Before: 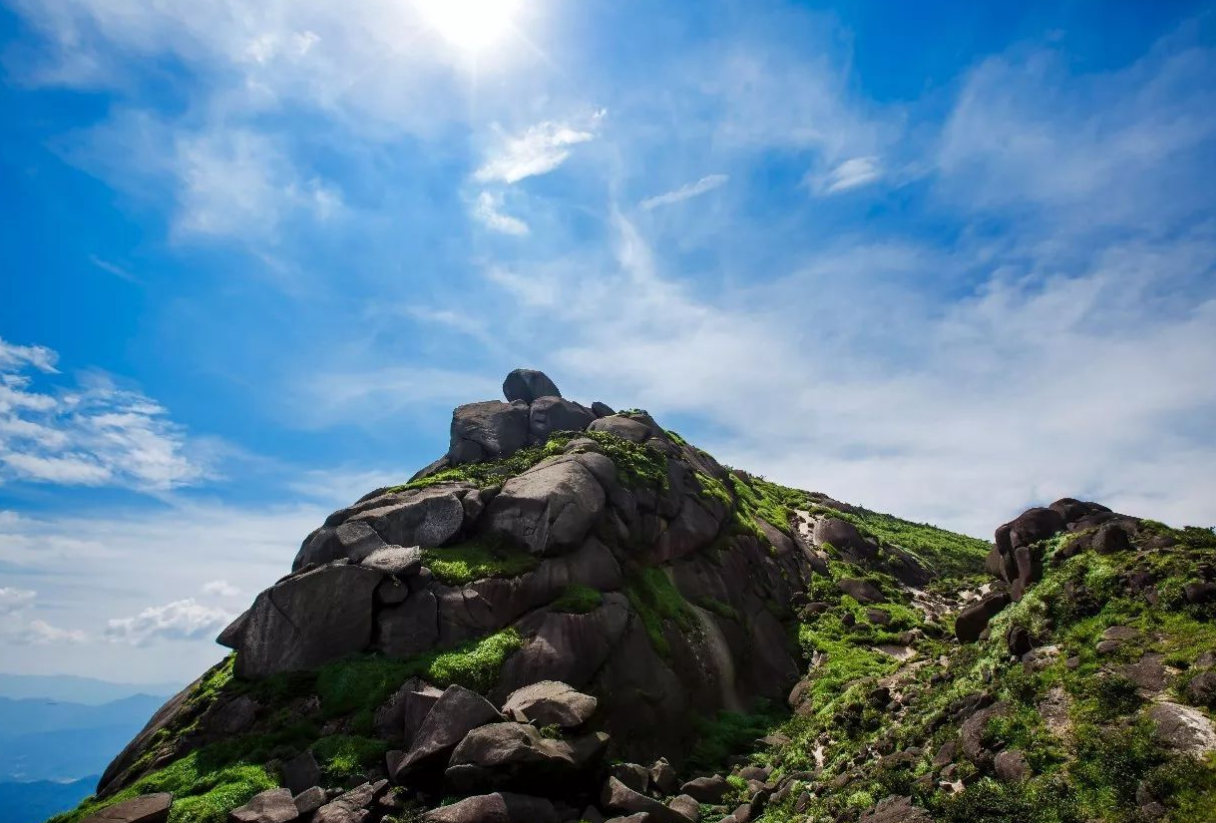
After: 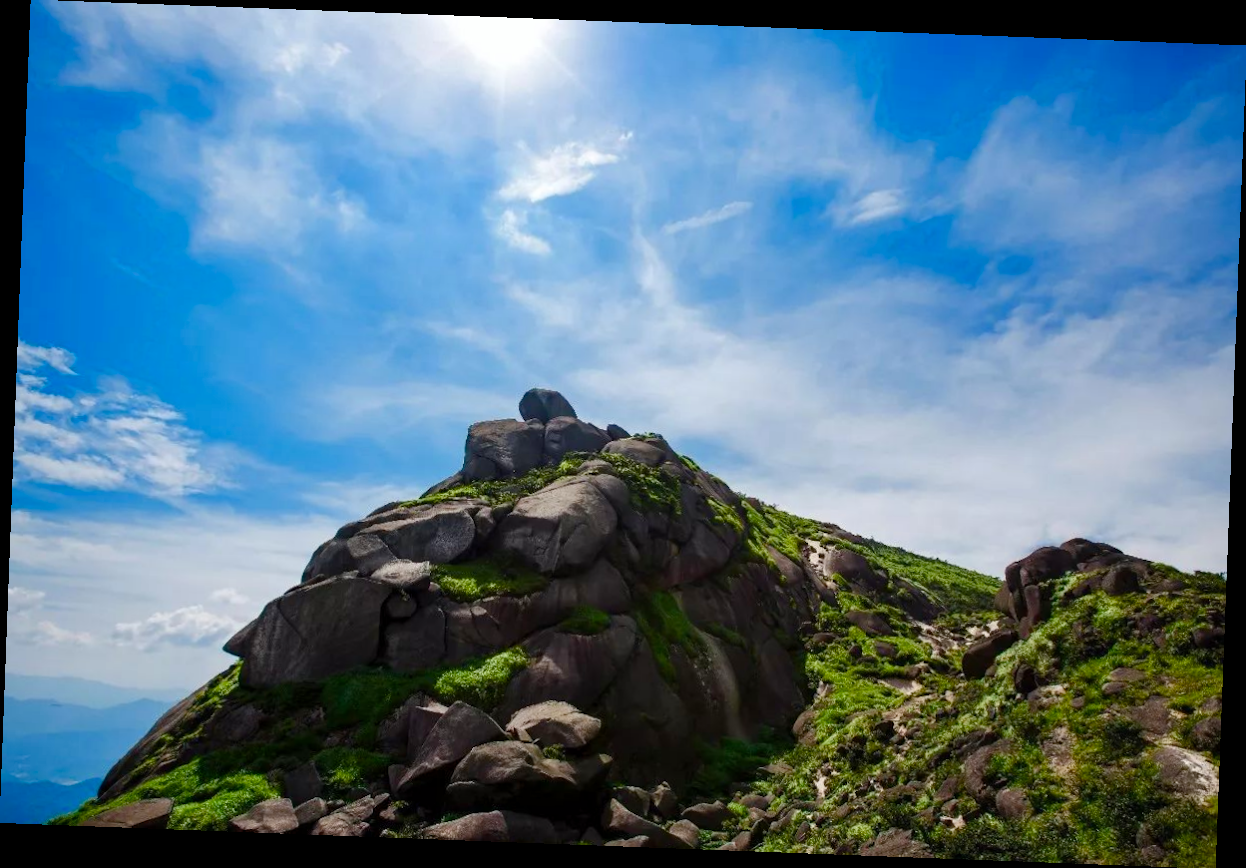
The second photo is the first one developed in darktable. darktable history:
color balance rgb: perceptual saturation grading › global saturation 20%, perceptual saturation grading › highlights -25%, perceptual saturation grading › shadows 25%
rotate and perspective: rotation 2.17°, automatic cropping off
